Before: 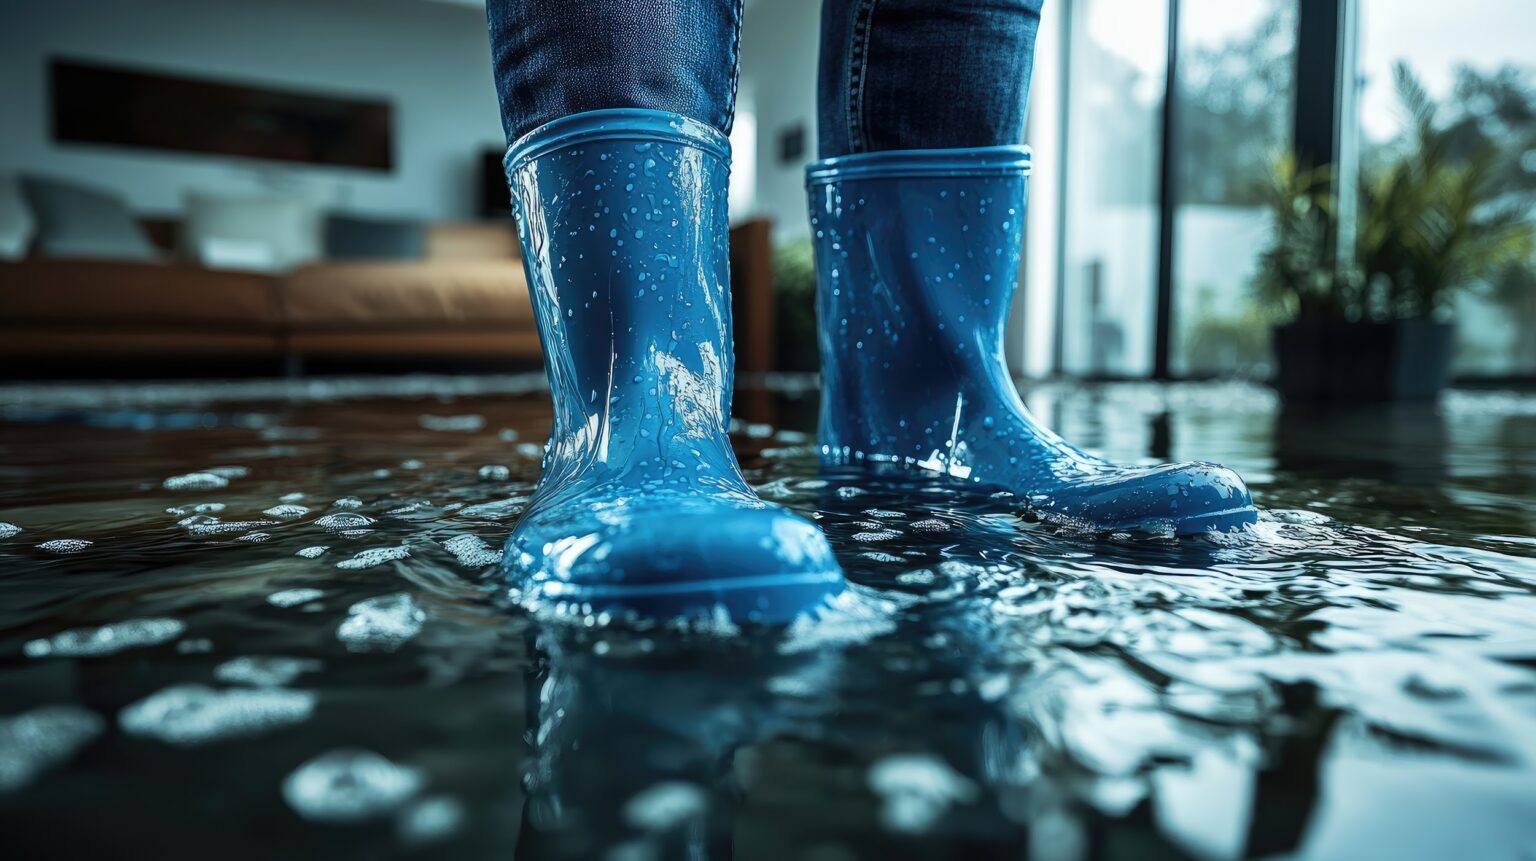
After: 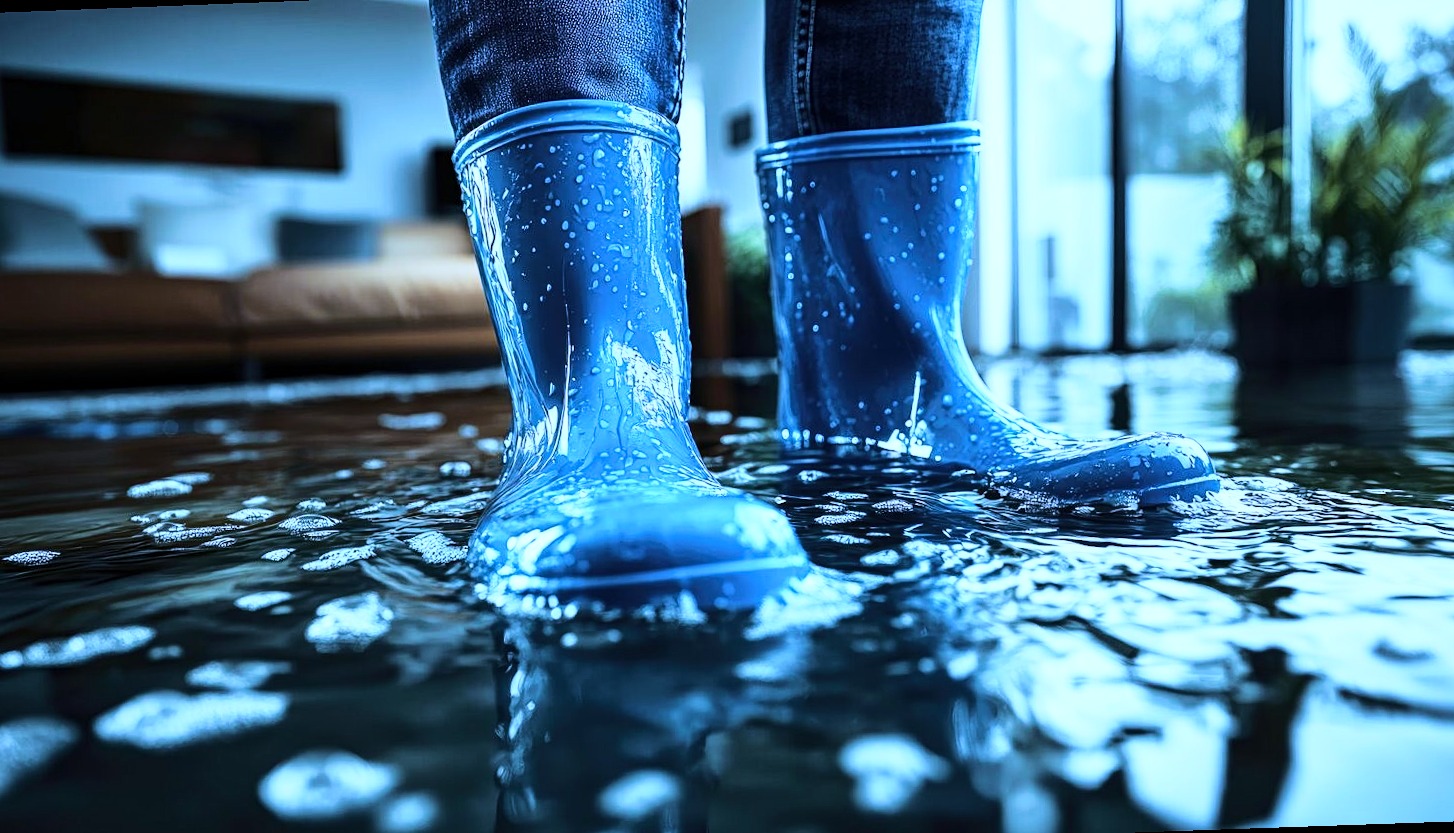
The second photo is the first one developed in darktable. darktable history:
contrast equalizer: y [[0.5, 0.5, 0.5, 0.512, 0.552, 0.62], [0.5 ×6], [0.5 ×4, 0.504, 0.553], [0 ×6], [0 ×6]]
velvia: on, module defaults
white balance: red 0.871, blue 1.249
rotate and perspective: rotation -2.12°, lens shift (vertical) 0.009, lens shift (horizontal) -0.008, automatic cropping original format, crop left 0.036, crop right 0.964, crop top 0.05, crop bottom 0.959
base curve: curves: ch0 [(0, 0) (0.028, 0.03) (0.121, 0.232) (0.46, 0.748) (0.859, 0.968) (1, 1)]
